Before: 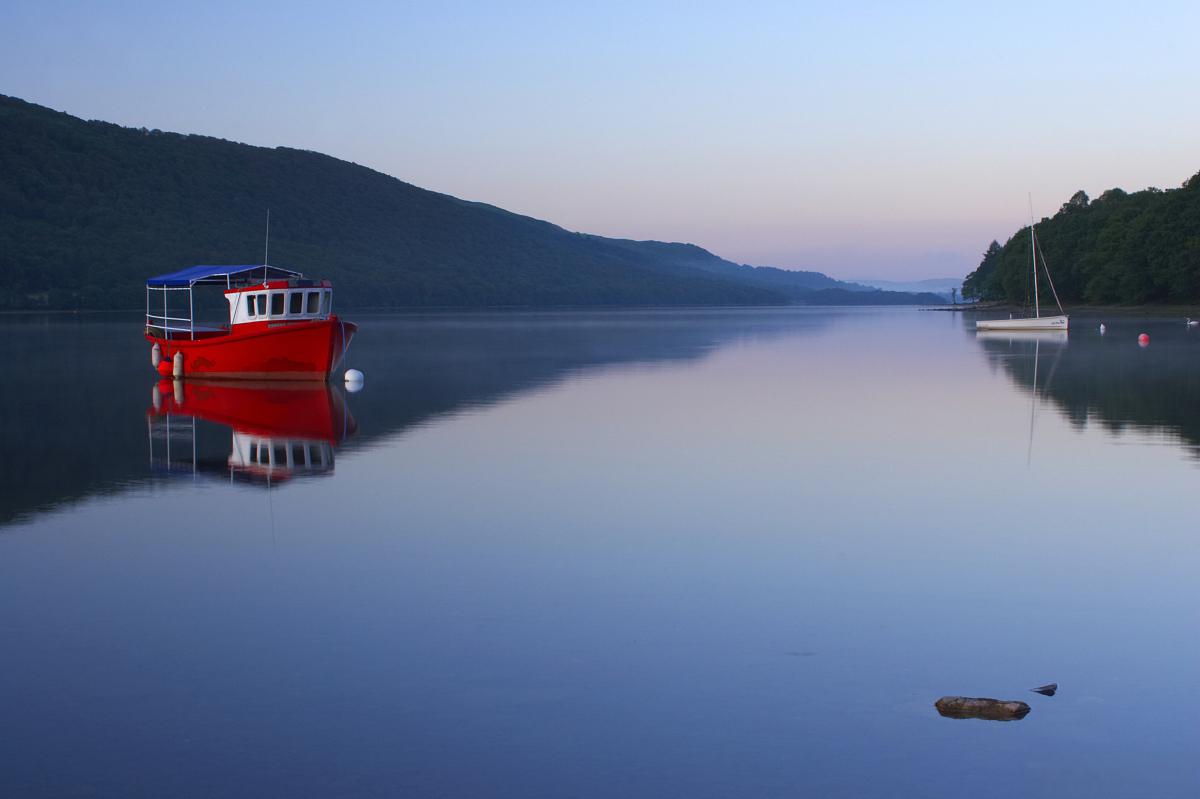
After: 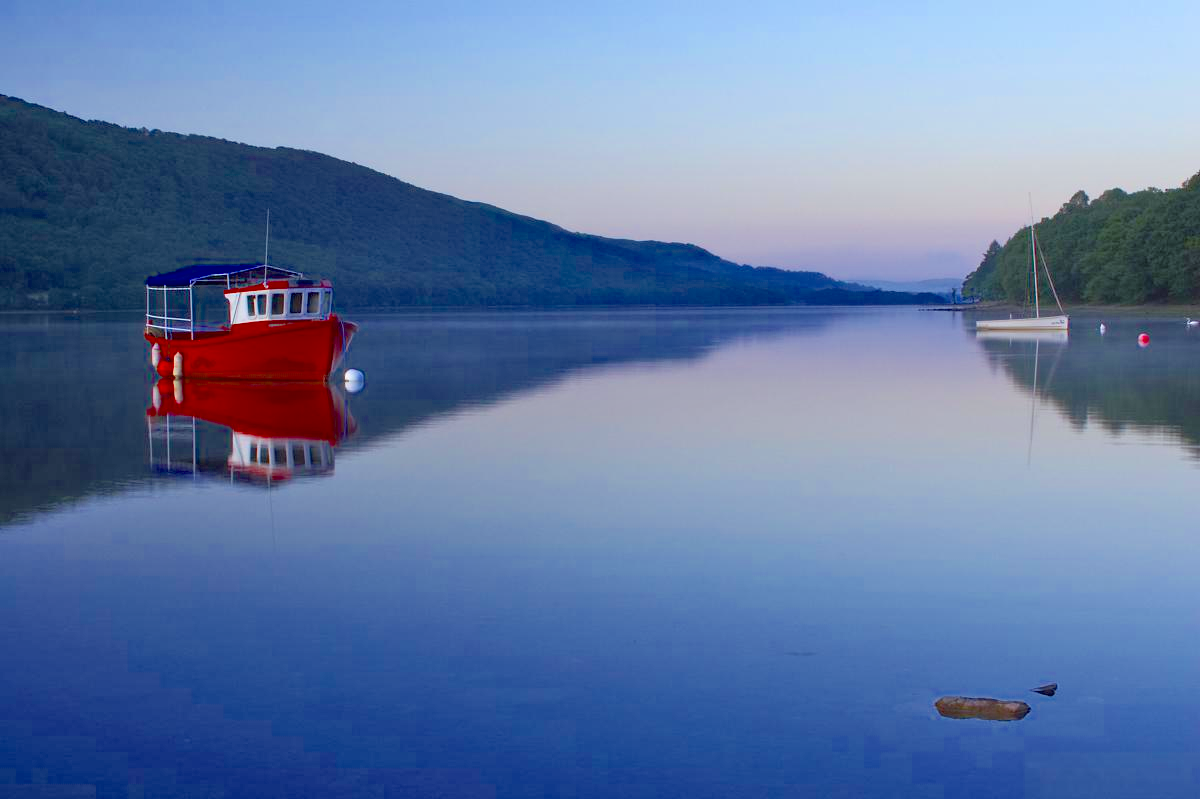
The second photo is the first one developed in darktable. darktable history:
color correction: highlights a* -2.89, highlights b* -1.91, shadows a* 2.44, shadows b* 2.92
tone equalizer: -7 EV 0.164 EV, -6 EV 0.639 EV, -5 EV 1.18 EV, -4 EV 1.33 EV, -3 EV 1.14 EV, -2 EV 0.6 EV, -1 EV 0.166 EV
color balance rgb: highlights gain › luminance 17.72%, perceptual saturation grading › global saturation 30.426%, global vibrance -8.283%, contrast -12.756%, saturation formula JzAzBz (2021)
